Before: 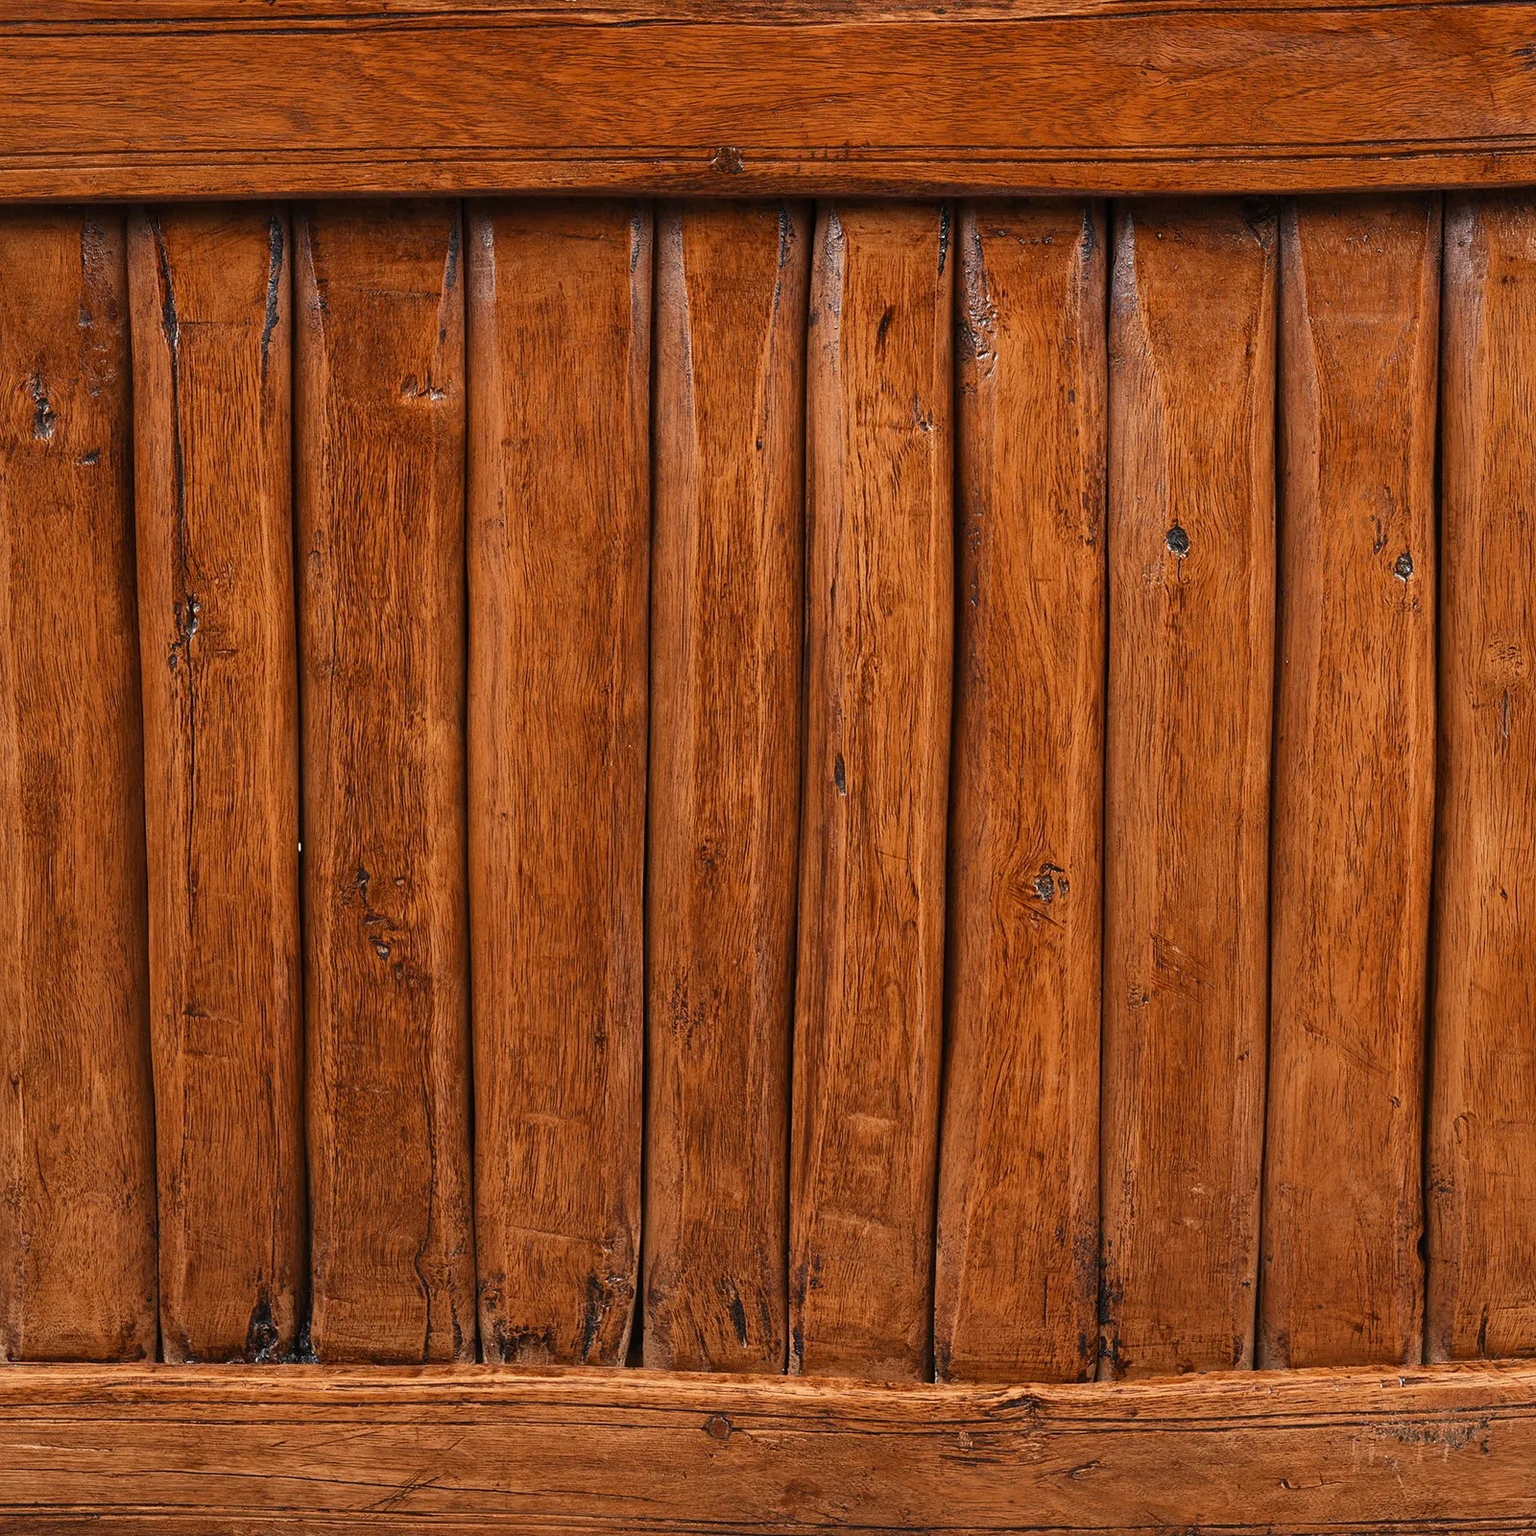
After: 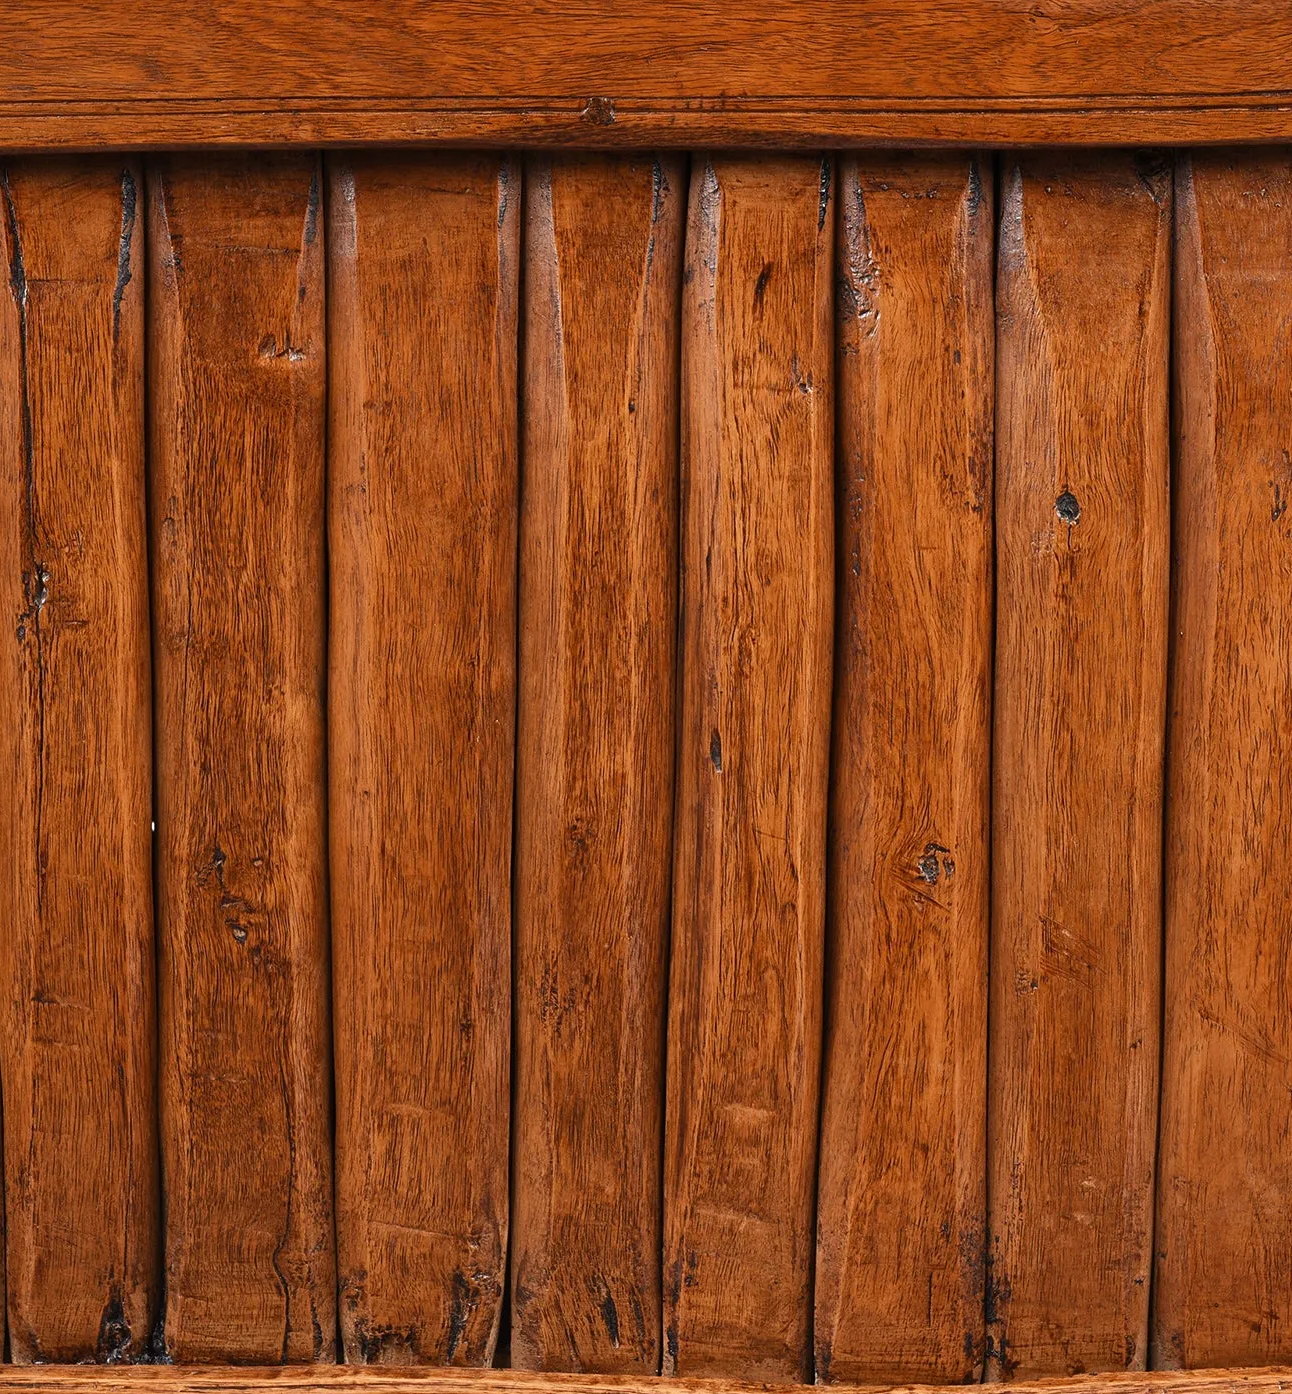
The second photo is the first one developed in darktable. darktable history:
crop: left 9.956%, top 3.512%, right 9.287%, bottom 9.352%
